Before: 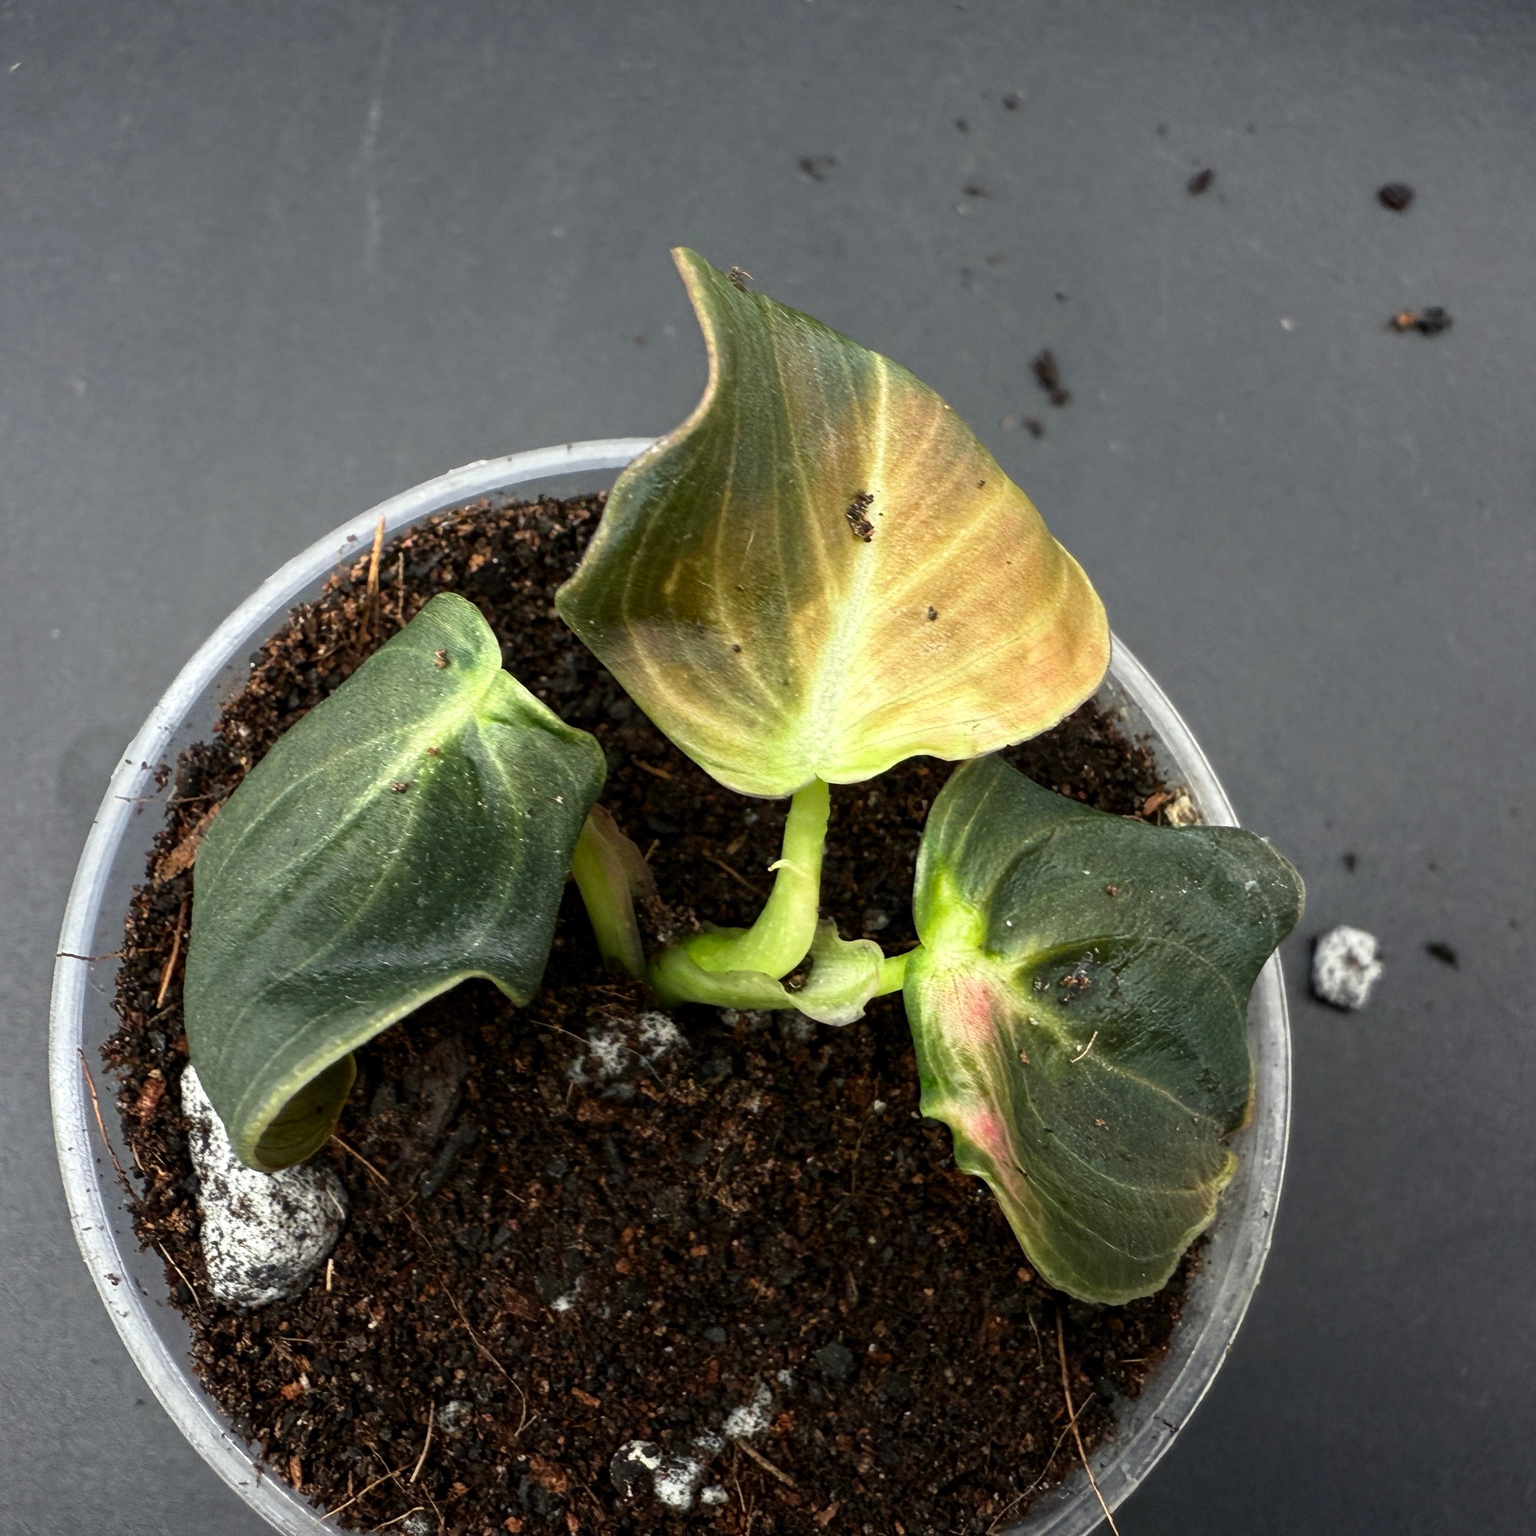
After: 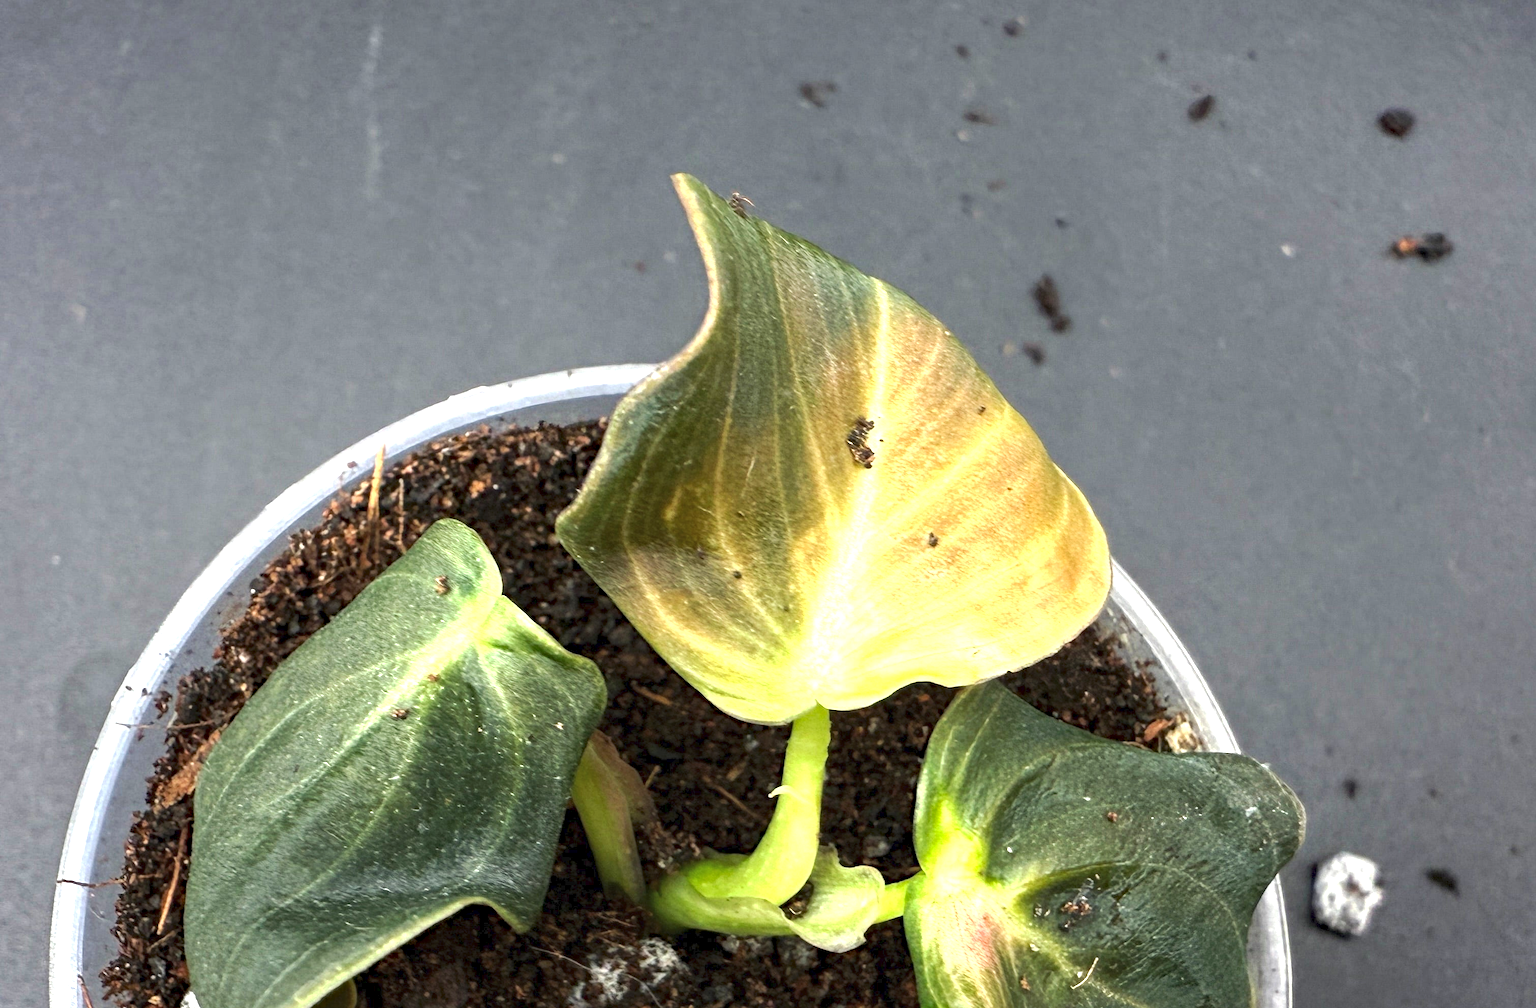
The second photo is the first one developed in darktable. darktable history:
exposure: exposure 0.77 EV, compensate highlight preservation false
local contrast: highlights 100%, shadows 100%, detail 120%, midtone range 0.2
crop and rotate: top 4.848%, bottom 29.503%
tone curve: curves: ch0 [(0, 0) (0.003, 0.04) (0.011, 0.053) (0.025, 0.077) (0.044, 0.104) (0.069, 0.127) (0.1, 0.15) (0.136, 0.177) (0.177, 0.215) (0.224, 0.254) (0.277, 0.3) (0.335, 0.355) (0.399, 0.41) (0.468, 0.477) (0.543, 0.554) (0.623, 0.636) (0.709, 0.72) (0.801, 0.804) (0.898, 0.892) (1, 1)], preserve colors none
haze removal: compatibility mode true, adaptive false
